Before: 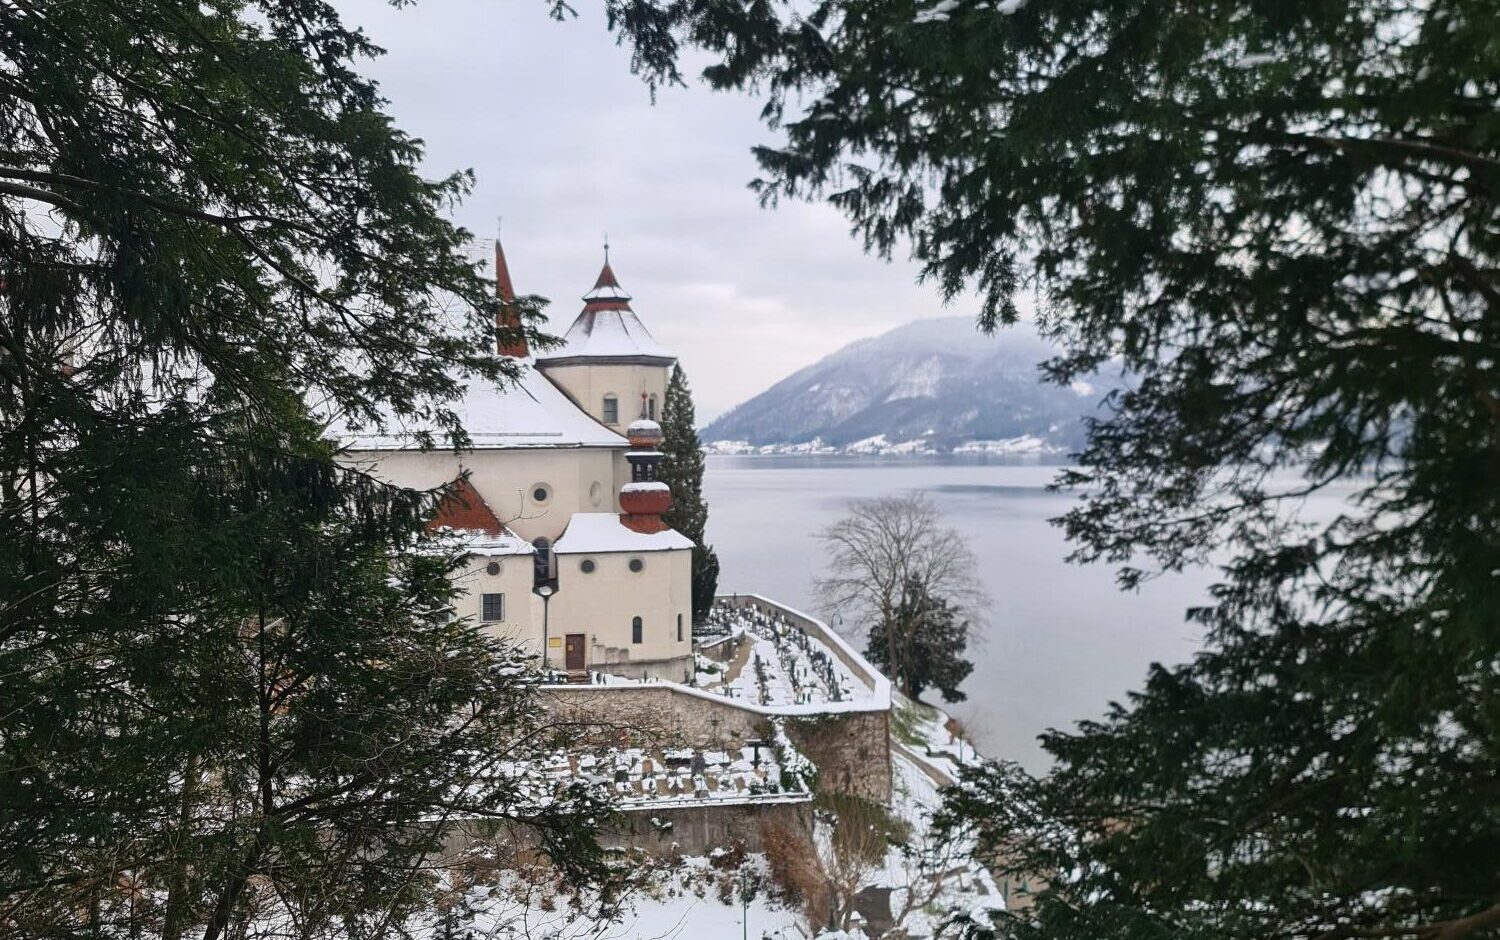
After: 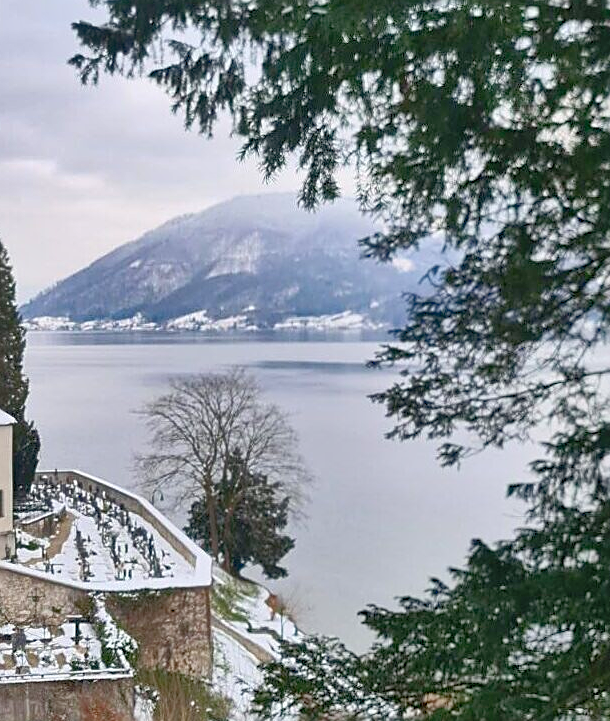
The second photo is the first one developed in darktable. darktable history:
sharpen: on, module defaults
shadows and highlights: white point adjustment -3.79, highlights -63.64, soften with gaussian
crop: left 45.293%, top 13.276%, right 14.037%, bottom 9.925%
levels: levels [0, 0.397, 0.955]
